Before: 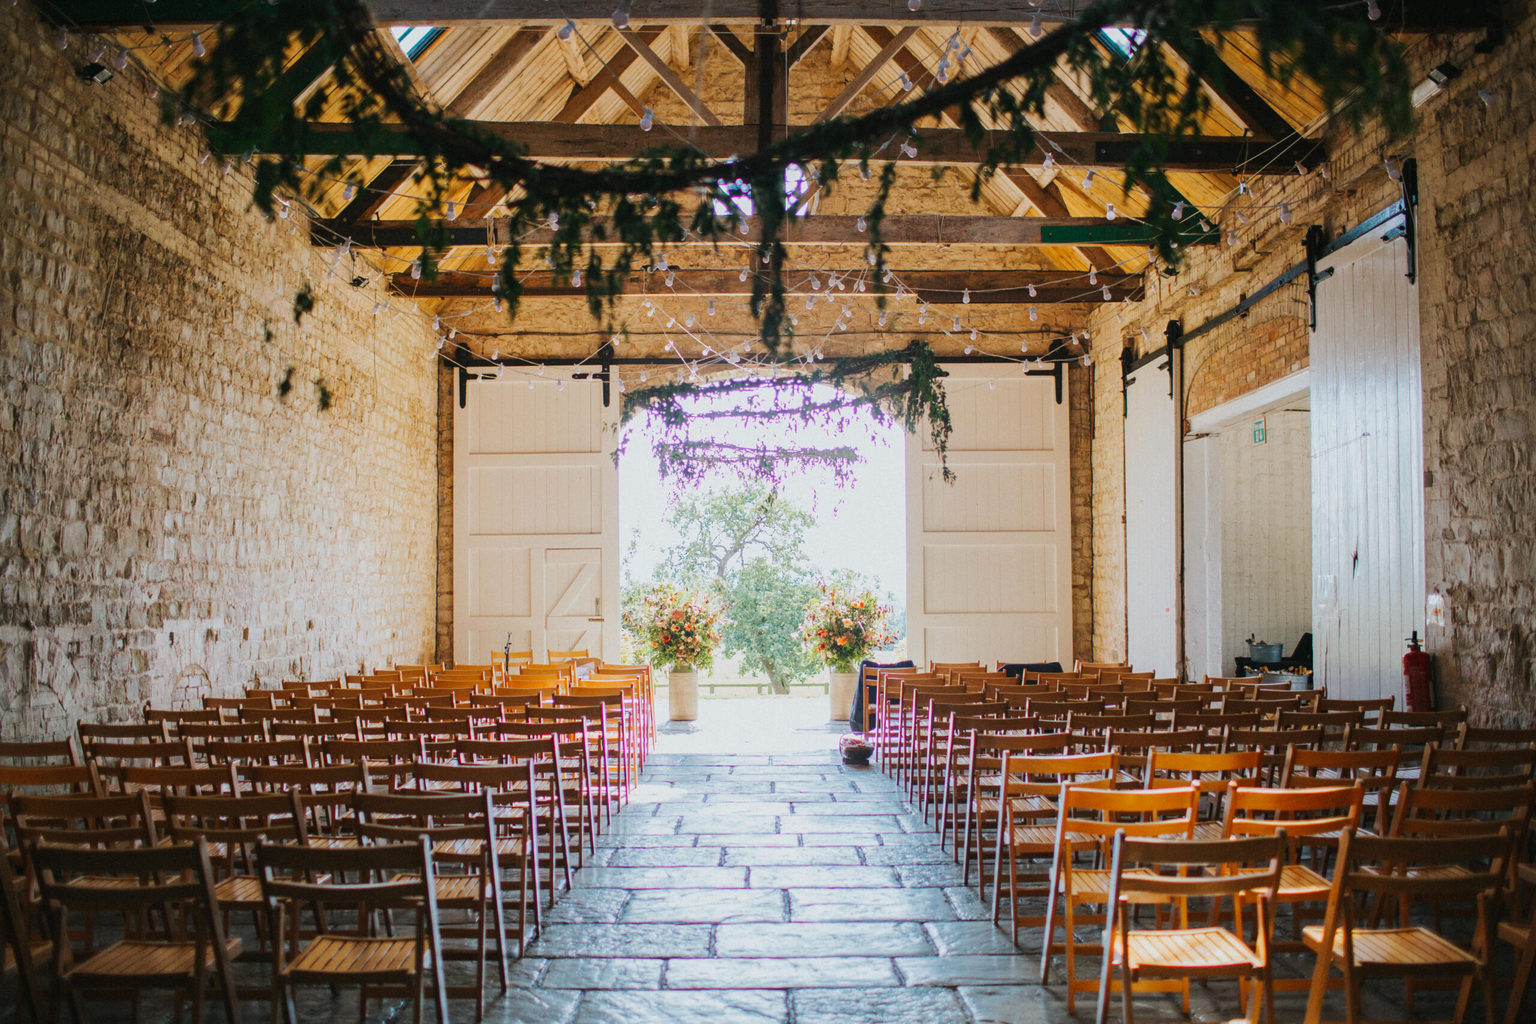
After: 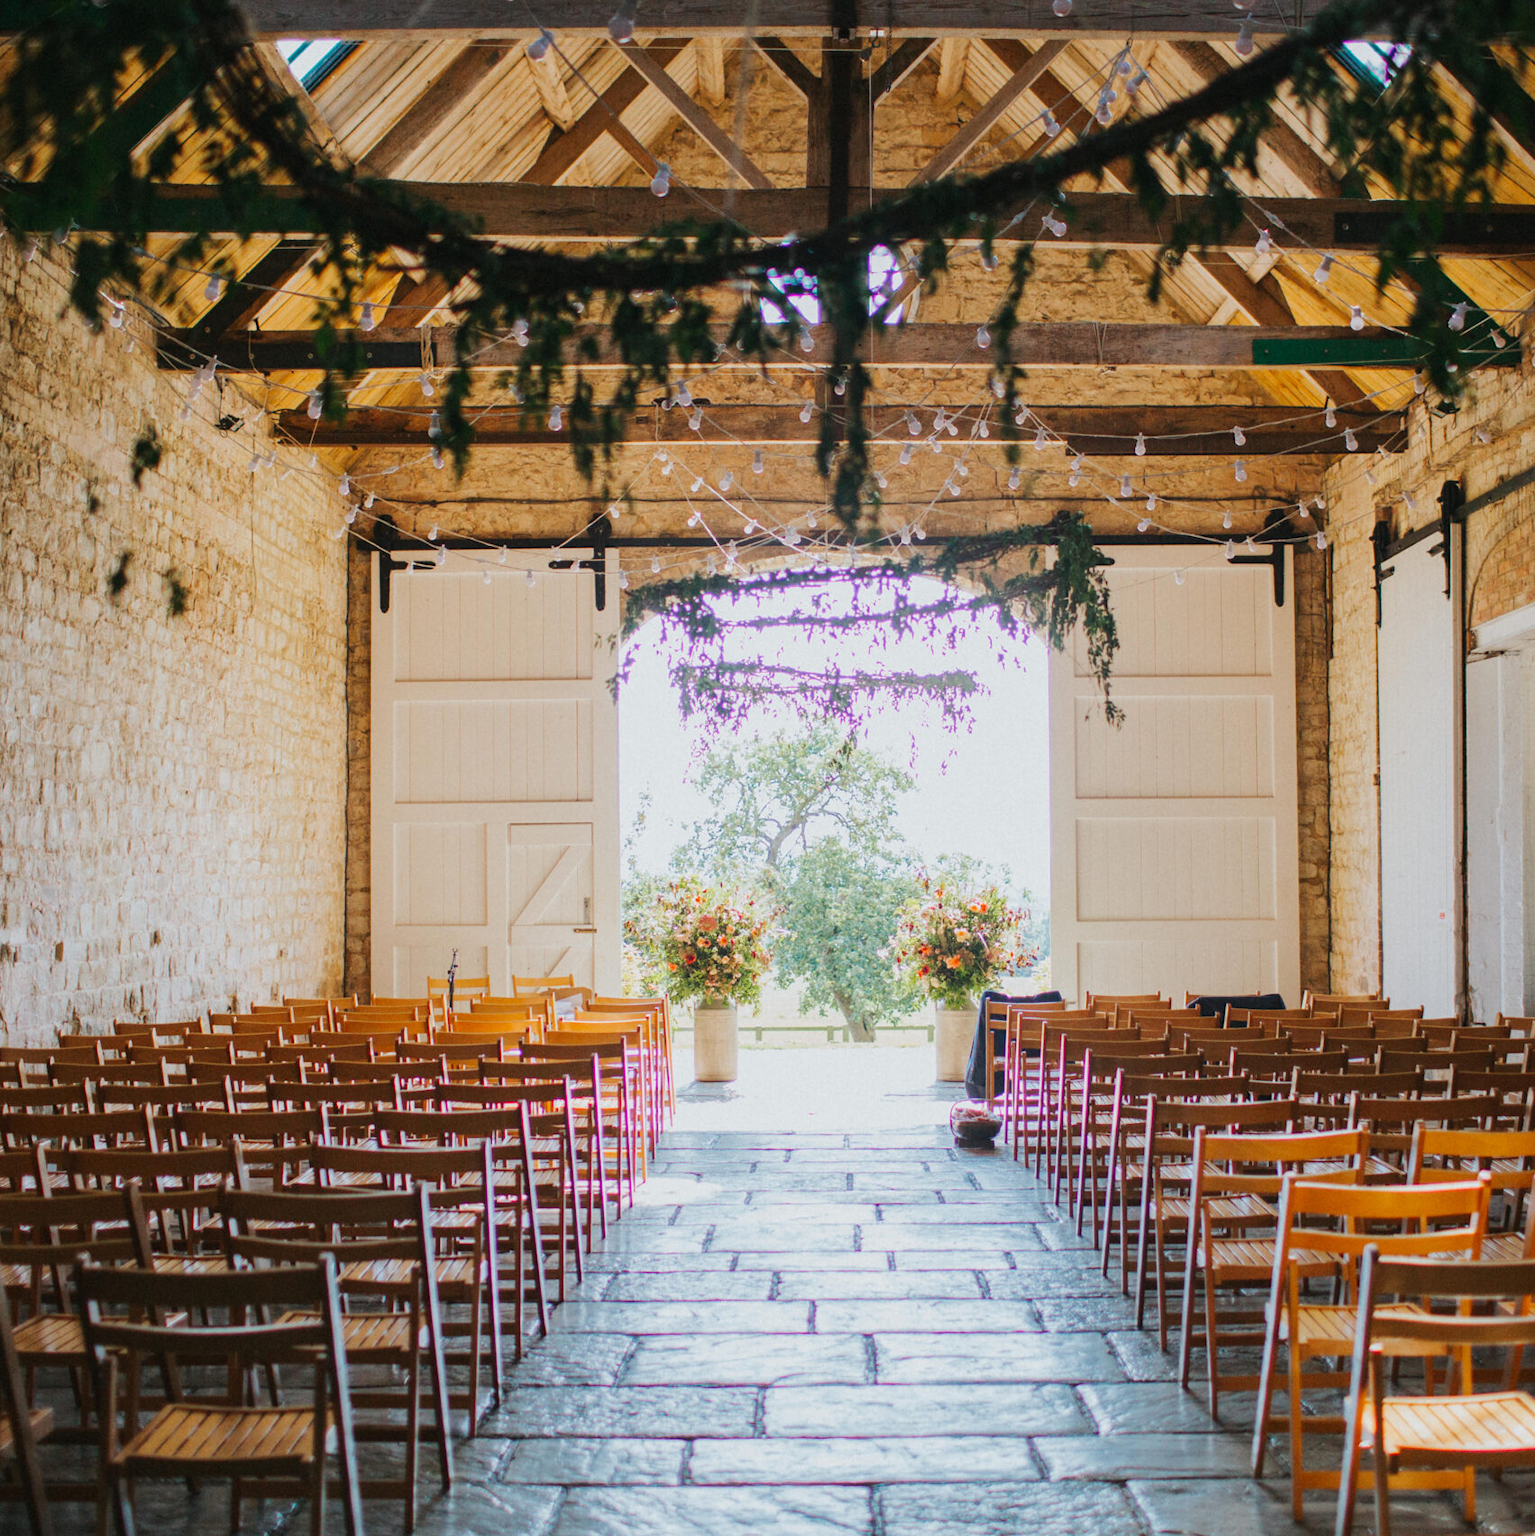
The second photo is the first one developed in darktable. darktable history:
crop and rotate: left 13.441%, right 19.948%
